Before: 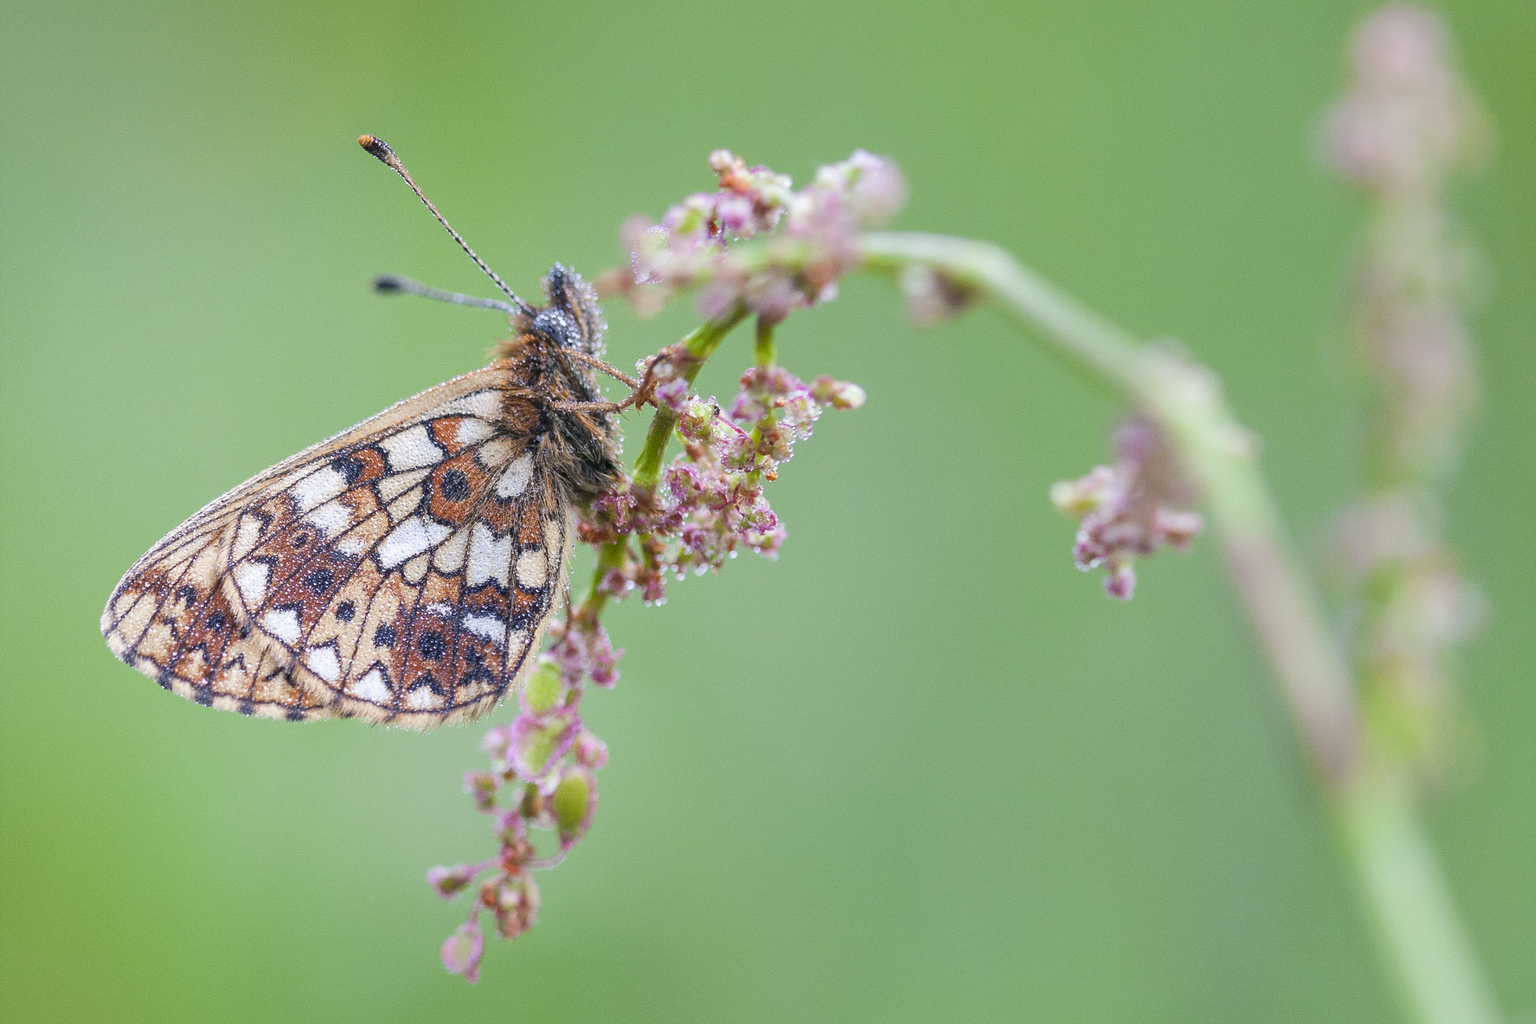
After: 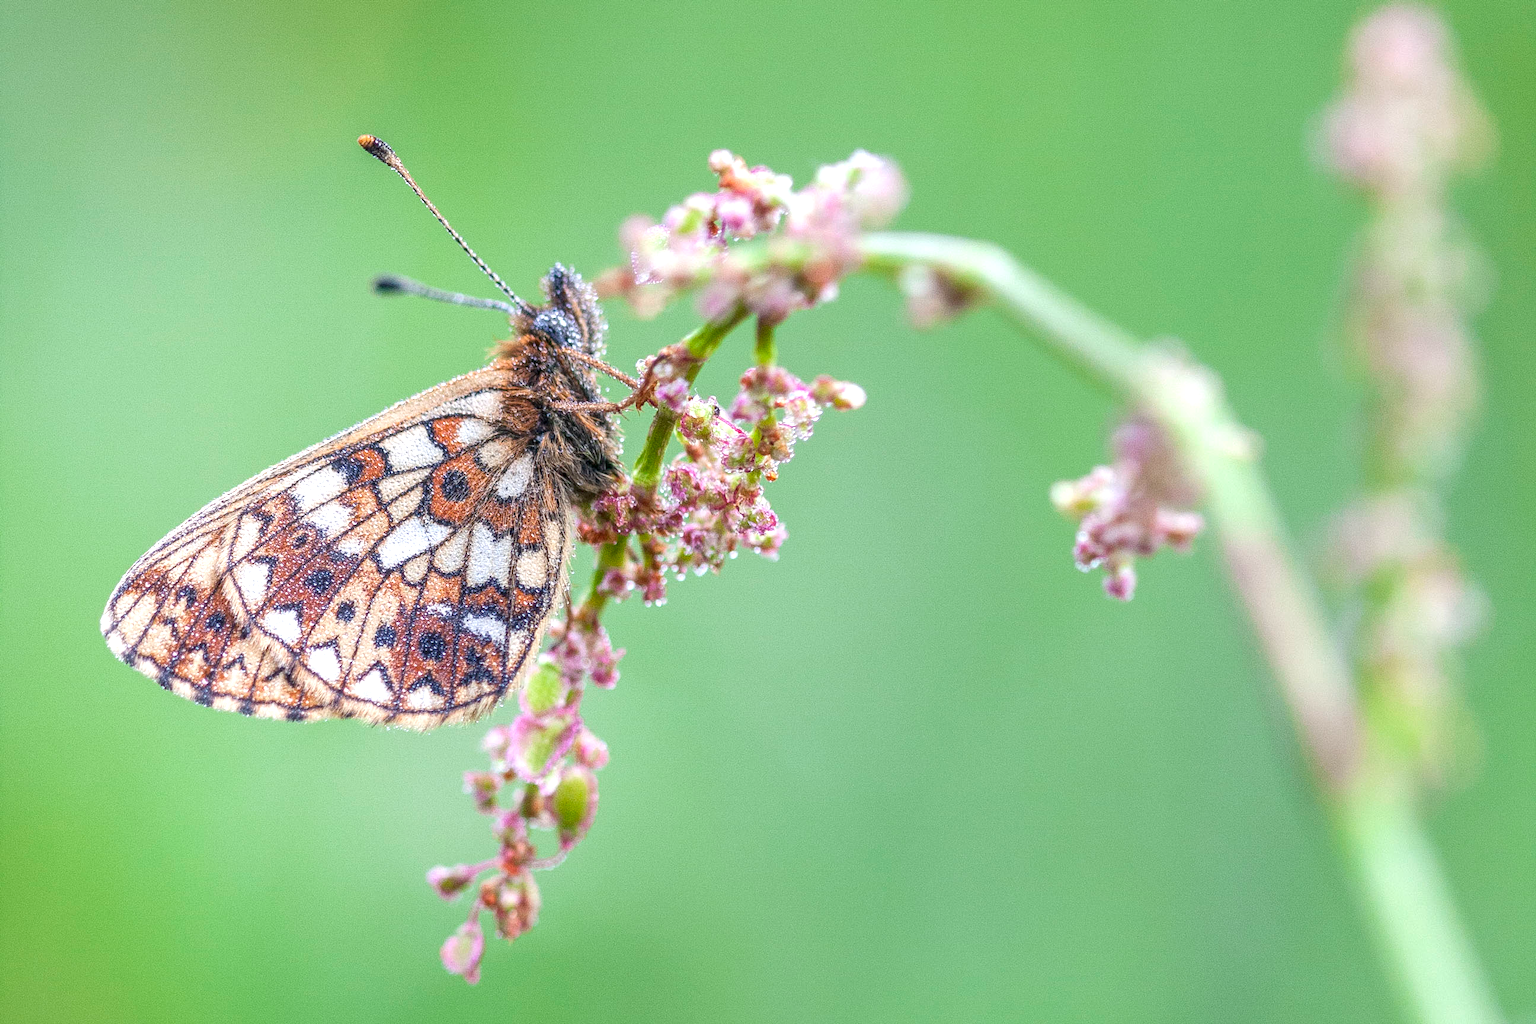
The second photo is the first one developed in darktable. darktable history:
local contrast: highlights 2%, shadows 2%, detail 134%
tone equalizer: -8 EV -0.436 EV, -7 EV -0.393 EV, -6 EV -0.338 EV, -5 EV -0.209 EV, -3 EV 0.228 EV, -2 EV 0.317 EV, -1 EV 0.398 EV, +0 EV 0.424 EV, smoothing diameter 24.97%, edges refinement/feathering 8.39, preserve details guided filter
